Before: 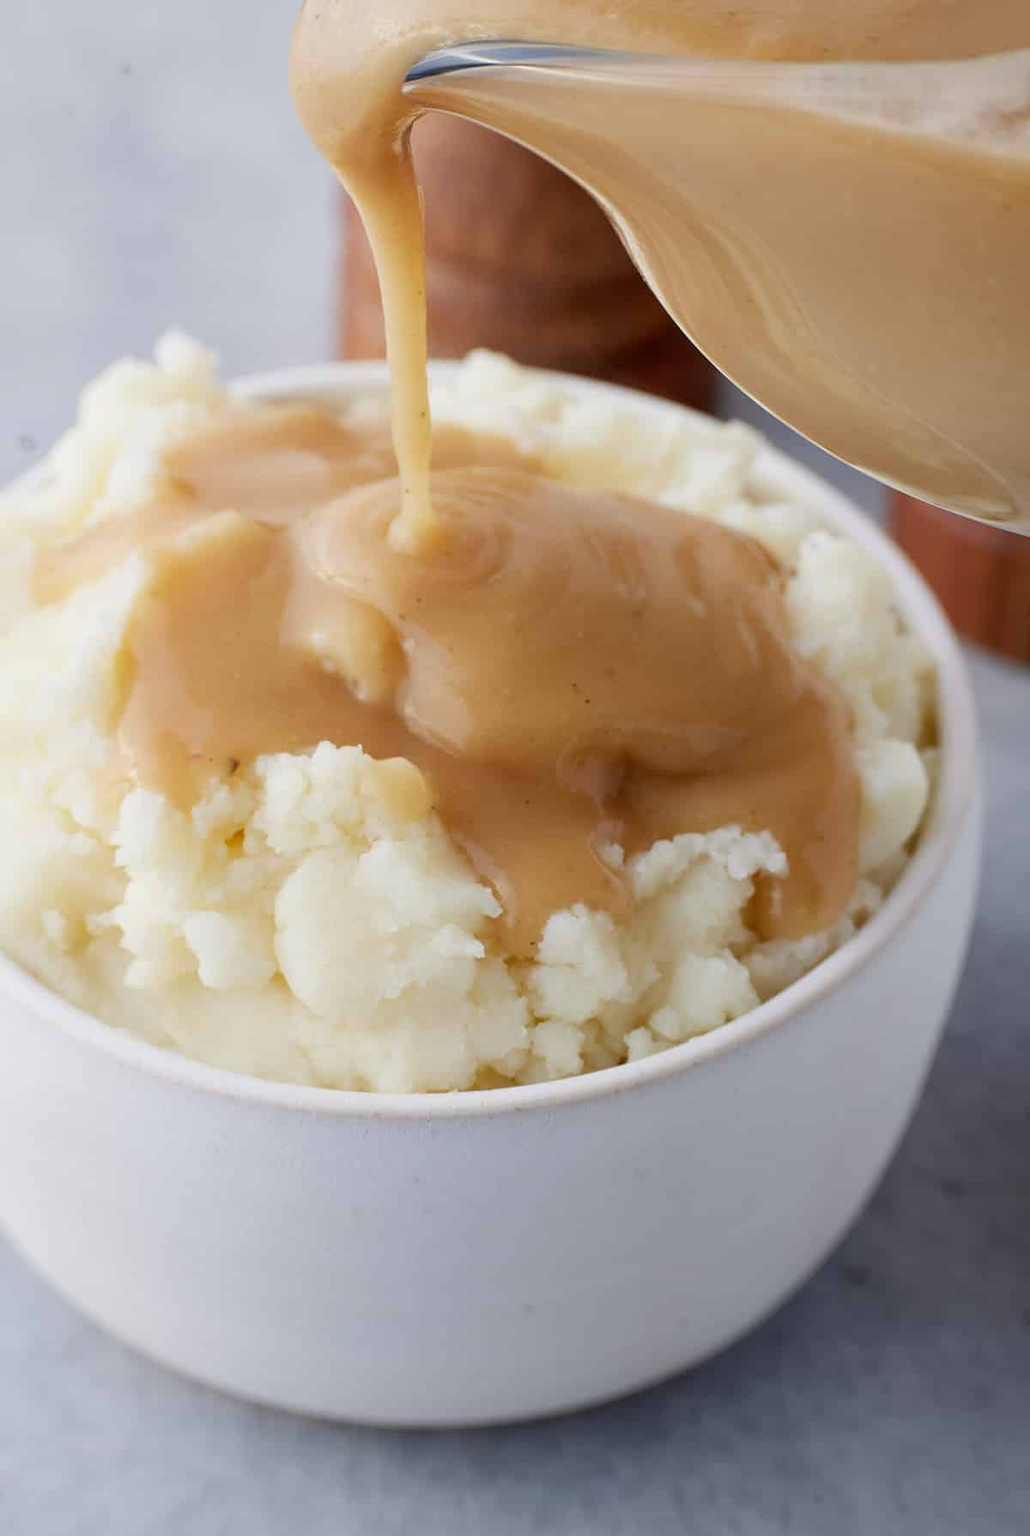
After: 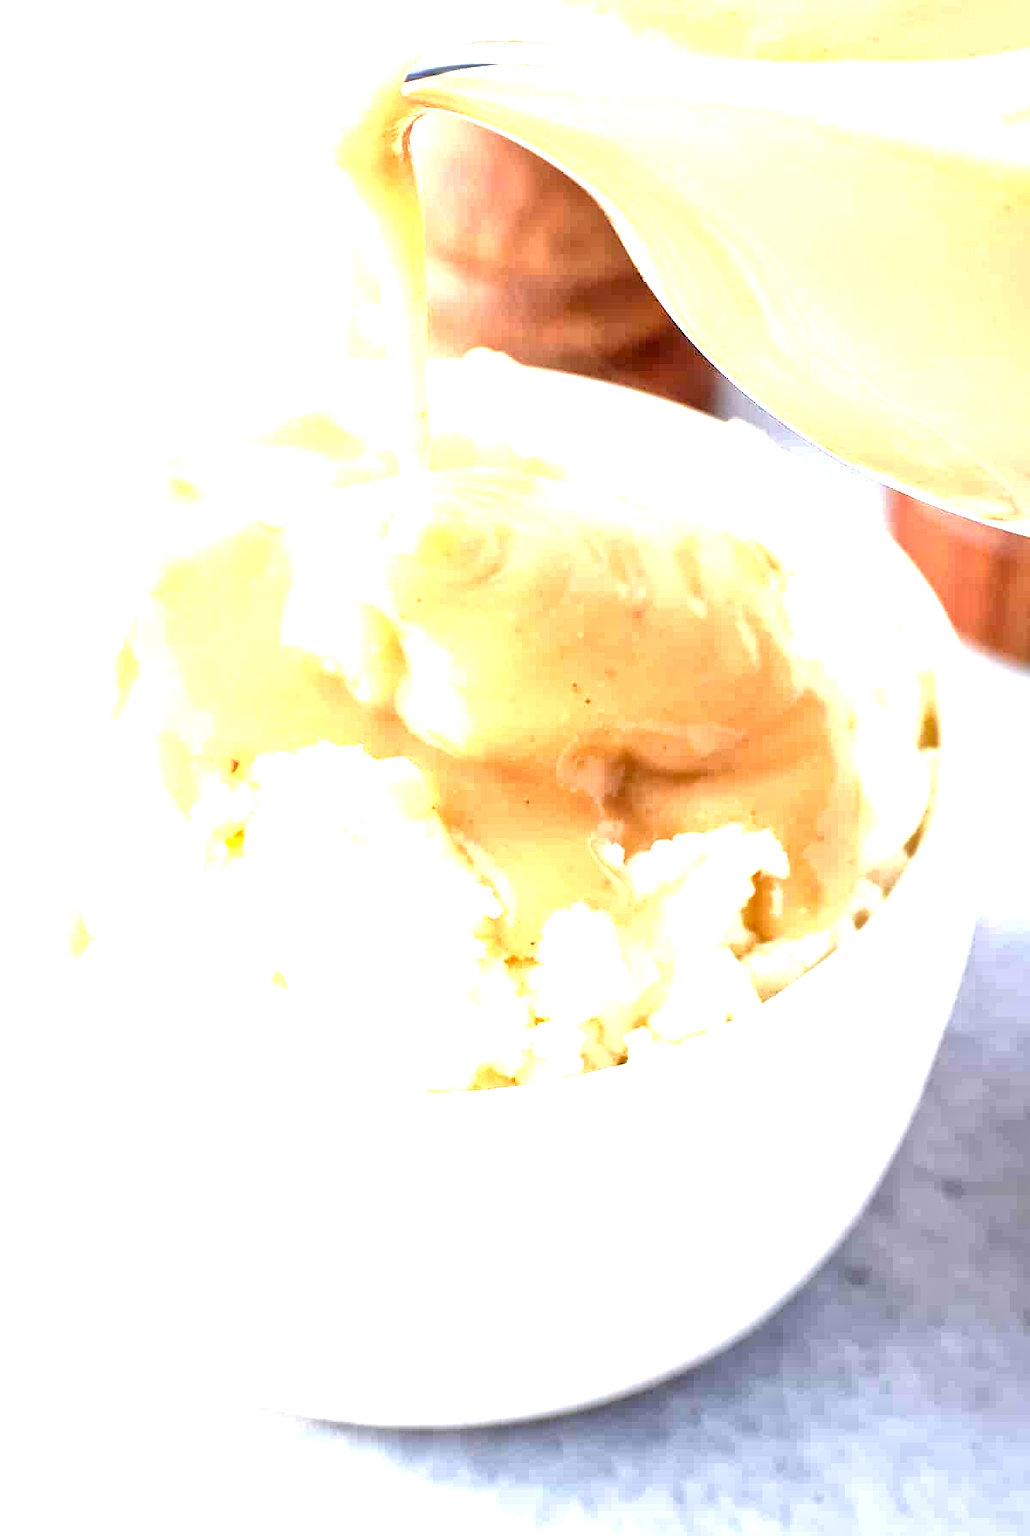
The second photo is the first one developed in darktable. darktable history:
exposure: black level correction 0, exposure 2.371 EV, compensate highlight preservation false
local contrast: mode bilateral grid, contrast 20, coarseness 19, detail 163%, midtone range 0.2
